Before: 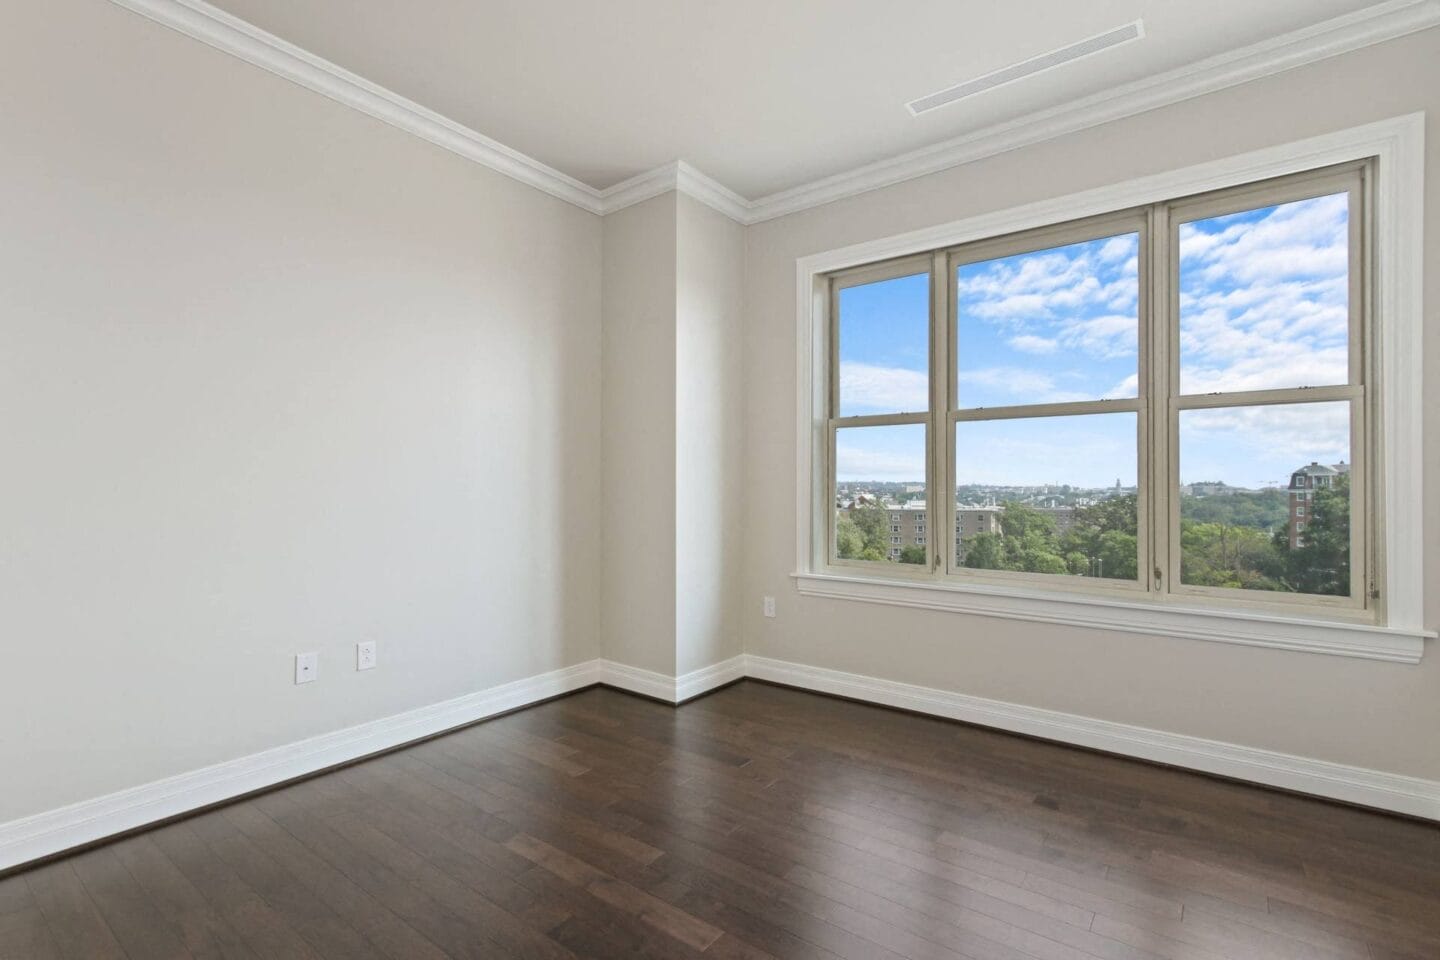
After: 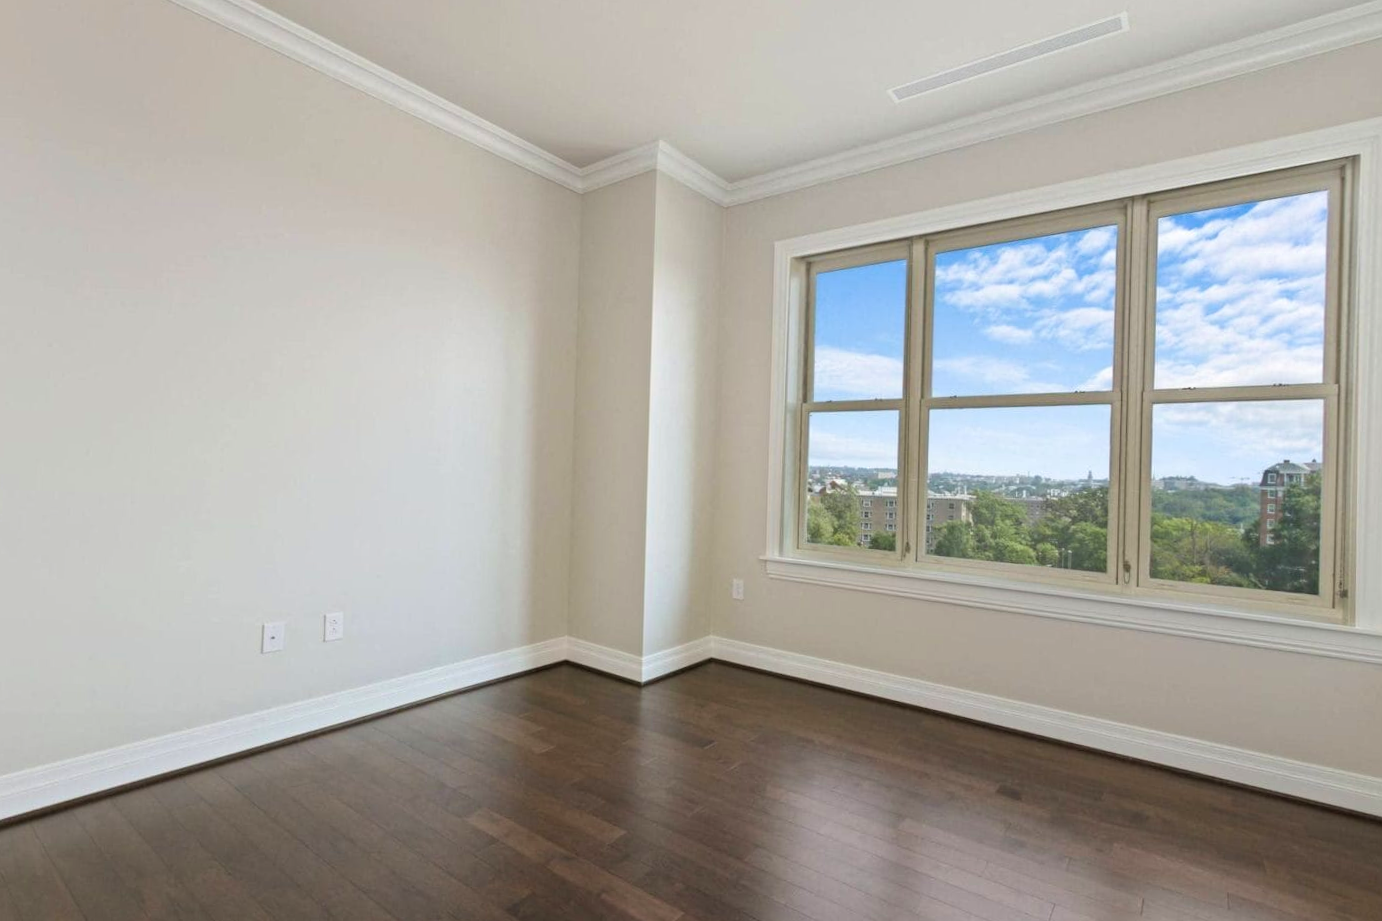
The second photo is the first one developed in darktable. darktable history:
velvia: on, module defaults
crop and rotate: angle -1.6°
